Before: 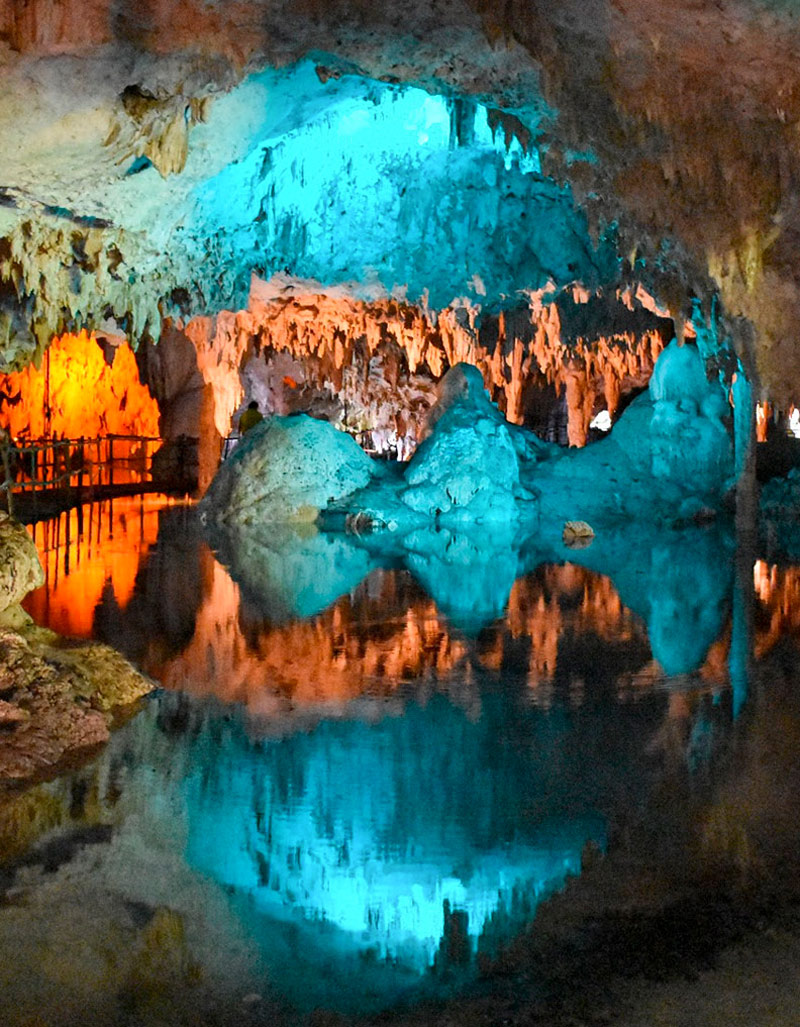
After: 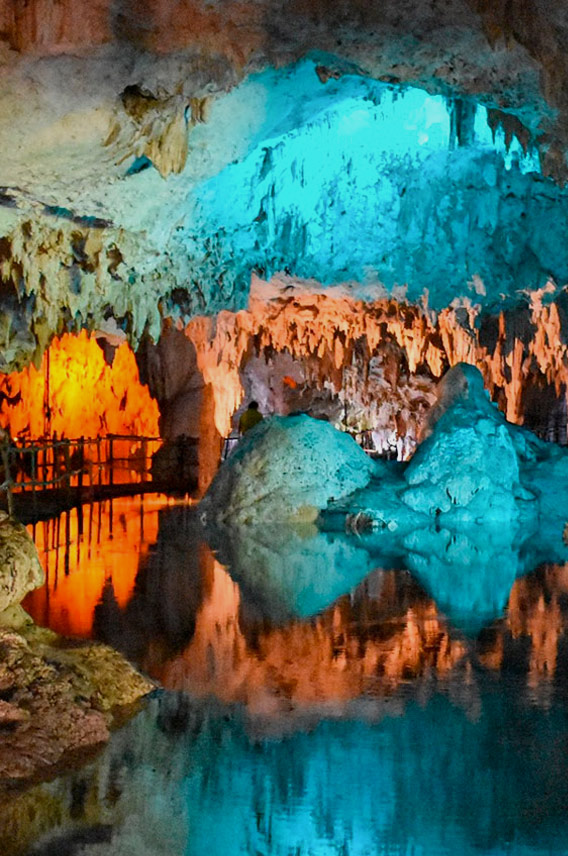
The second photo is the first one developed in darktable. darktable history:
crop: right 28.885%, bottom 16.626%
exposure: exposure -0.293 EV, compensate highlight preservation false
